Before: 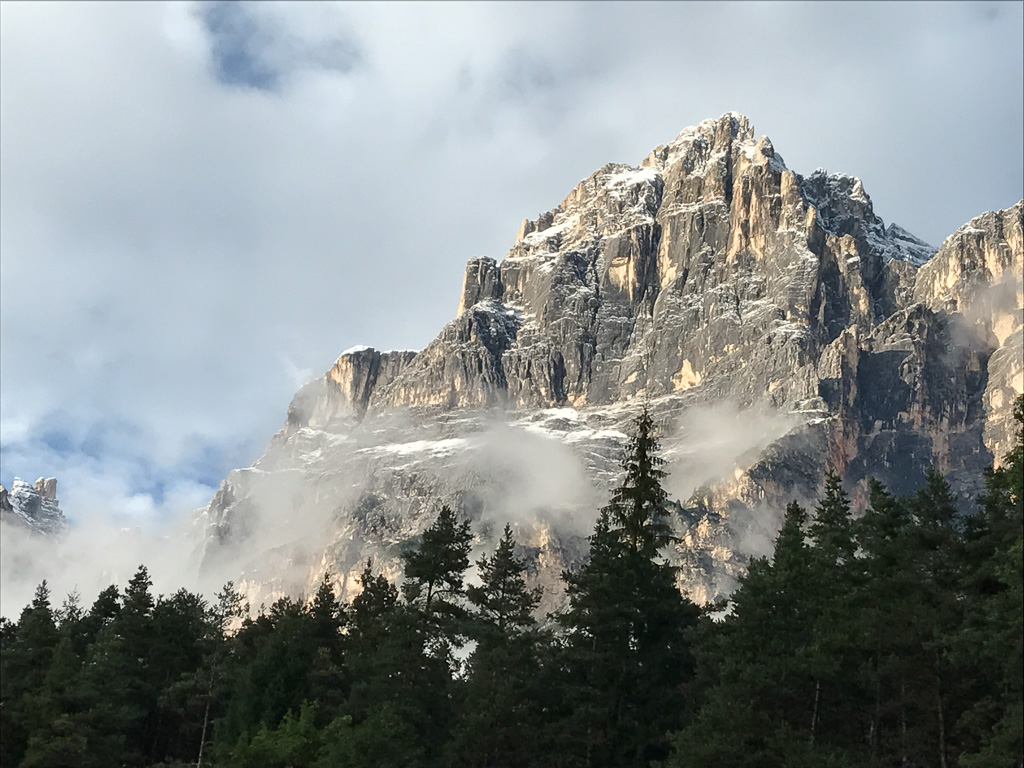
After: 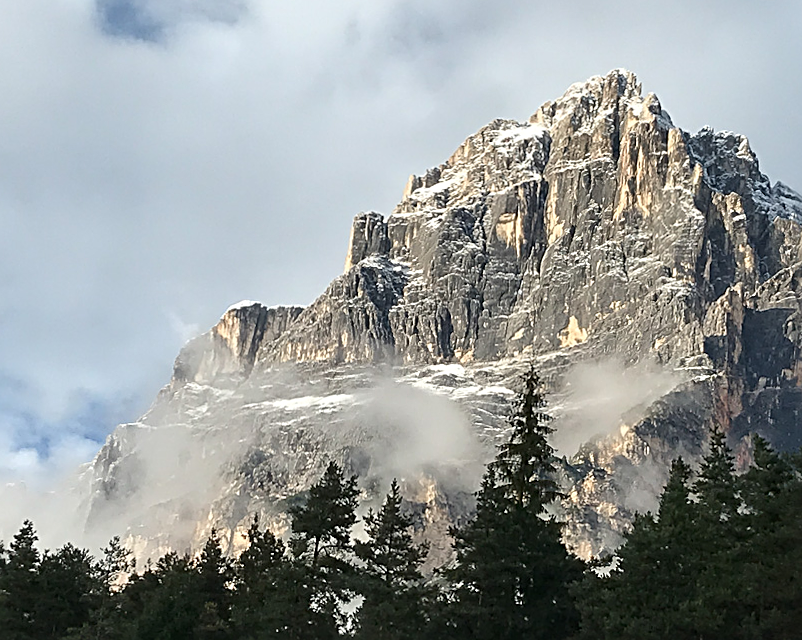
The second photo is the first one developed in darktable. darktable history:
sharpen: radius 2.531, amount 0.628
crop: left 11.225%, top 5.381%, right 9.565%, bottom 10.314%
rotate and perspective: rotation 0.174°, lens shift (vertical) 0.013, lens shift (horizontal) 0.019, shear 0.001, automatic cropping original format, crop left 0.007, crop right 0.991, crop top 0.016, crop bottom 0.997
